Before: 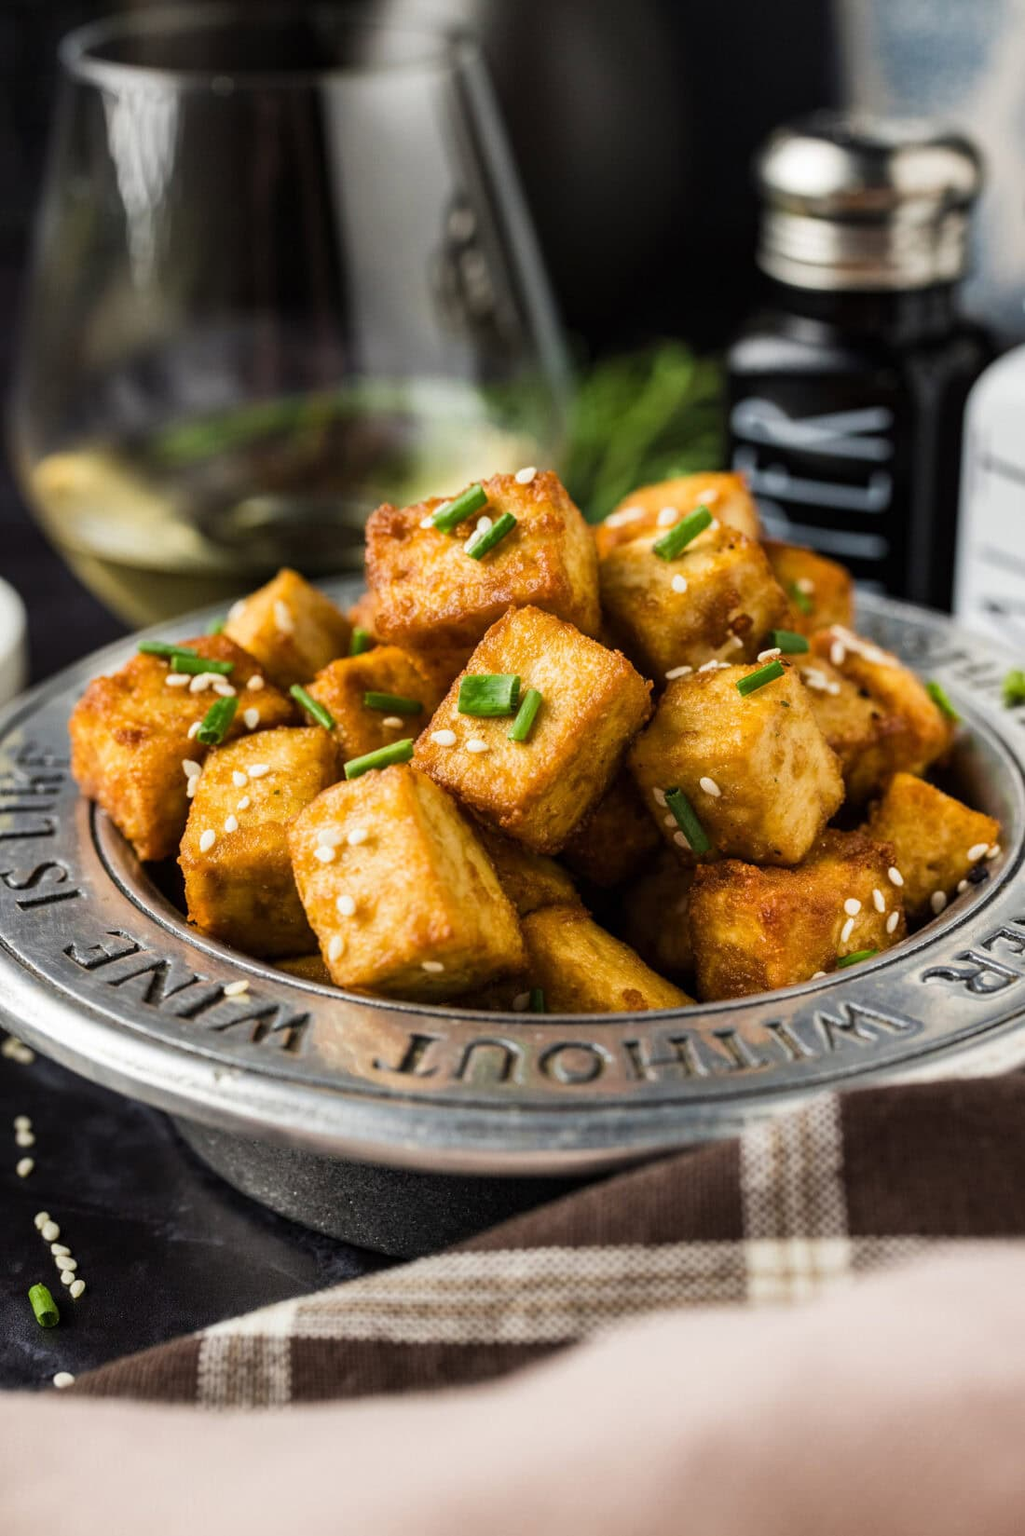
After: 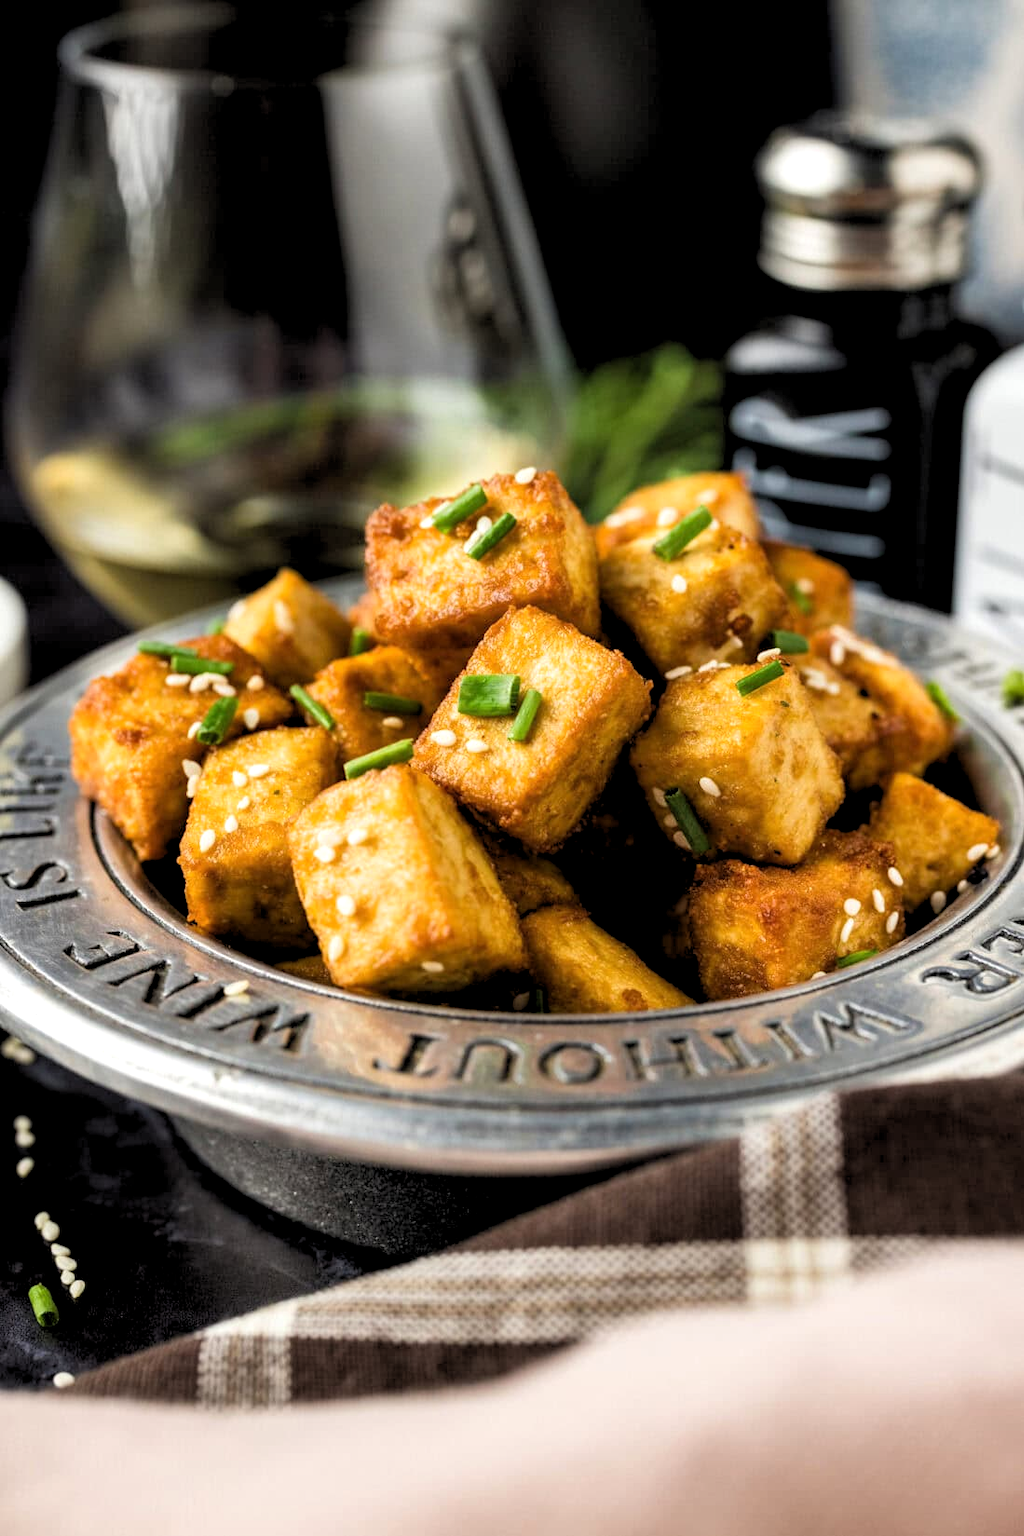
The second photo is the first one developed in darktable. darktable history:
rgb levels: levels [[0.01, 0.419, 0.839], [0, 0.5, 1], [0, 0.5, 1]]
